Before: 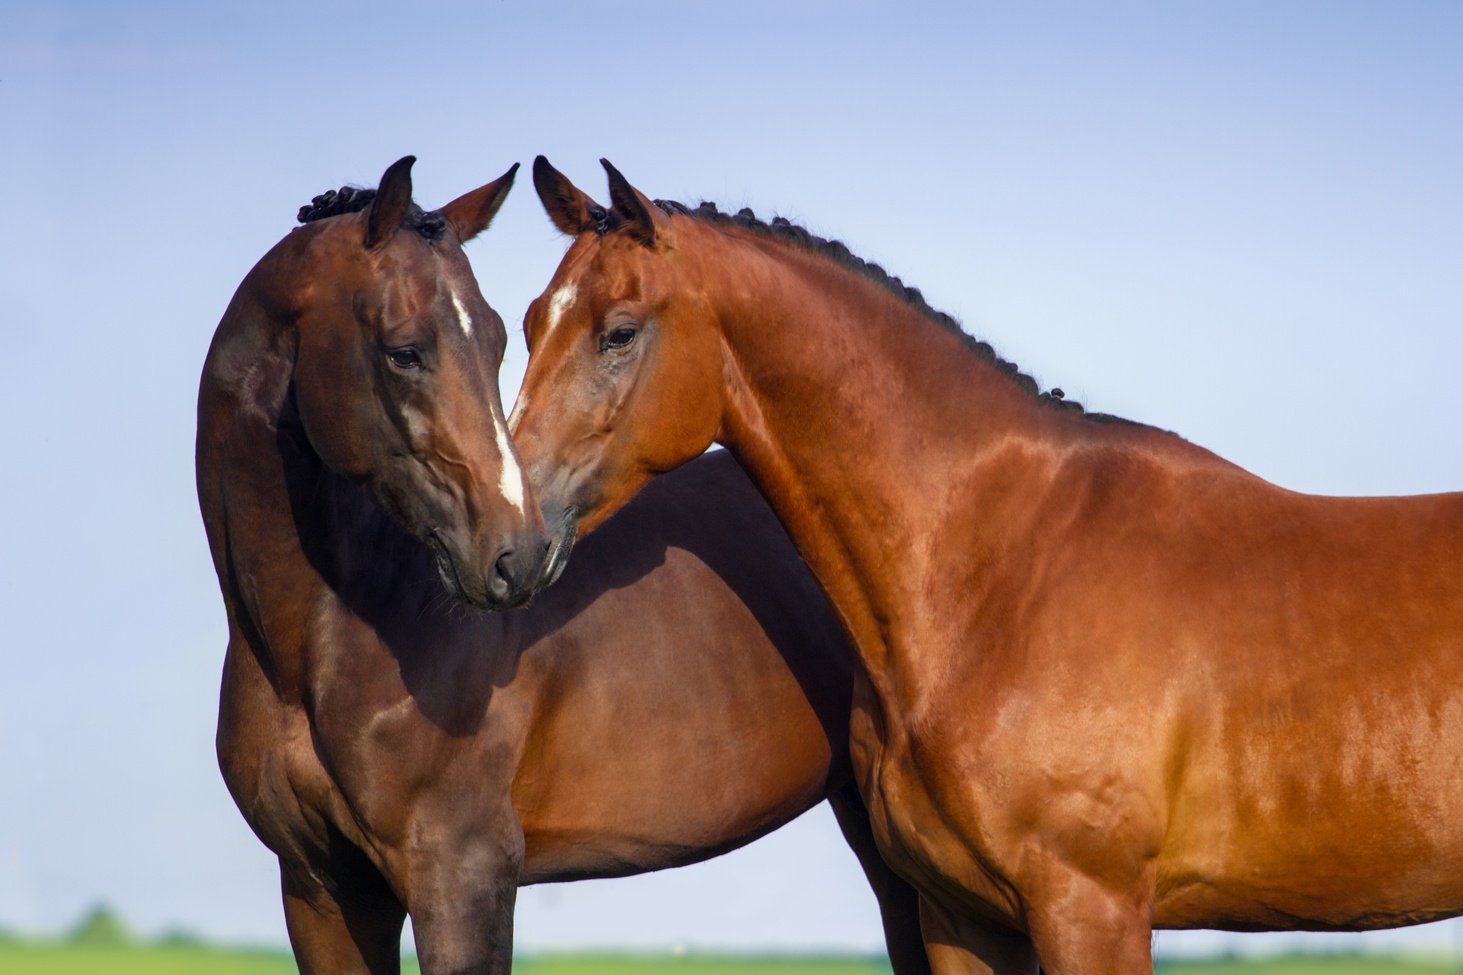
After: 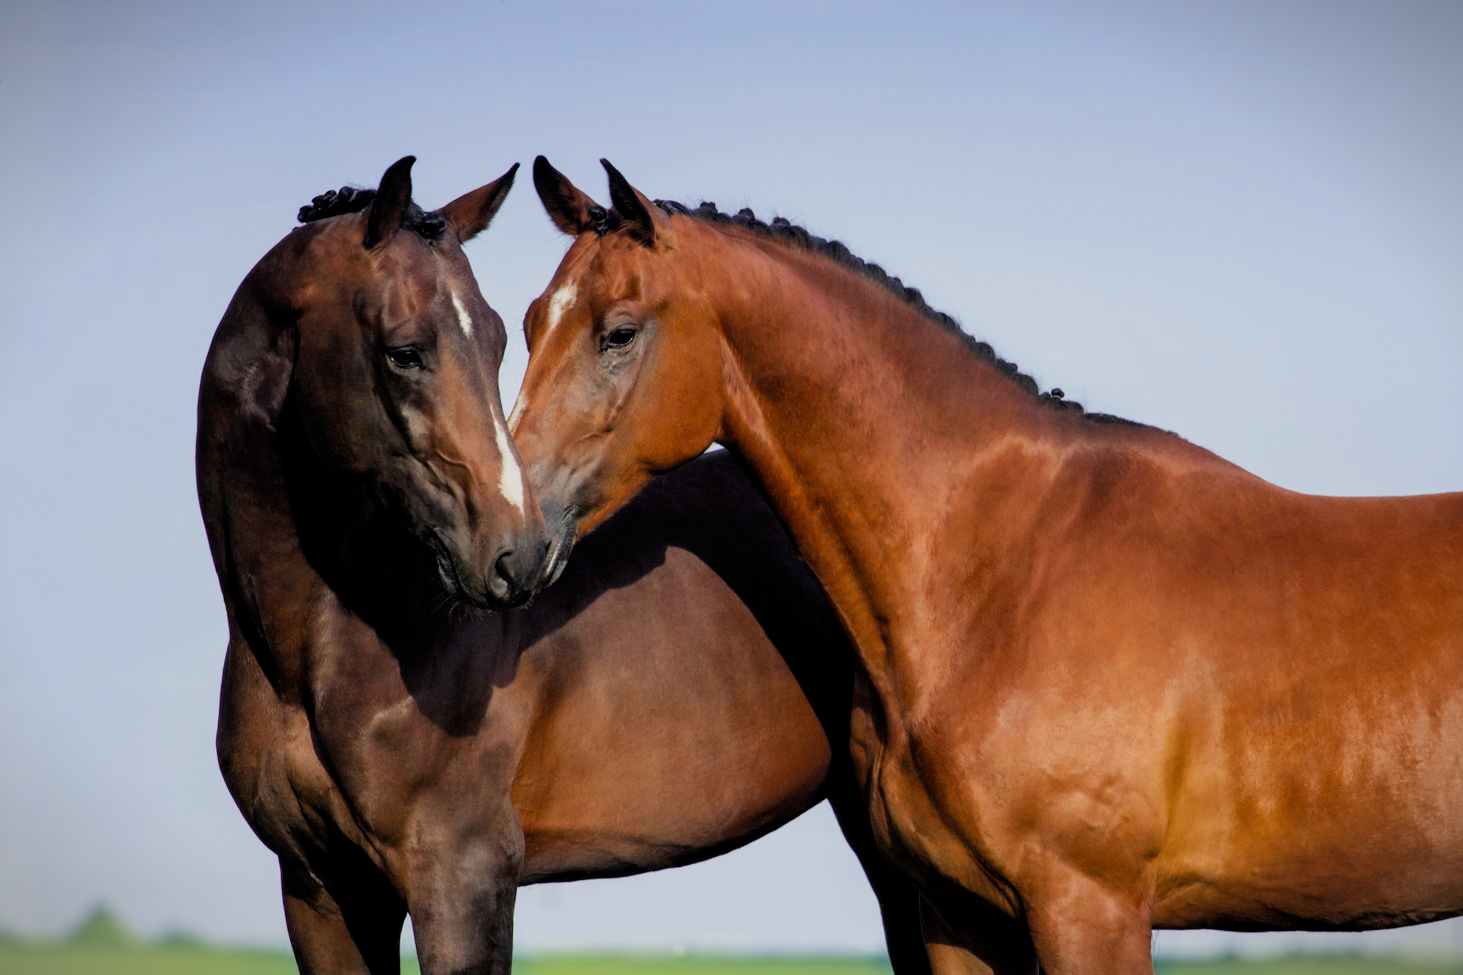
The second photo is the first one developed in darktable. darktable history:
filmic rgb: black relative exposure -7.77 EV, white relative exposure 4.46 EV, target black luminance 0%, hardness 3.75, latitude 50.68%, contrast 1.068, highlights saturation mix 9.19%, shadows ↔ highlights balance -0.228%, iterations of high-quality reconstruction 0
vignetting: fall-off start 99.85%, width/height ratio 1.311
